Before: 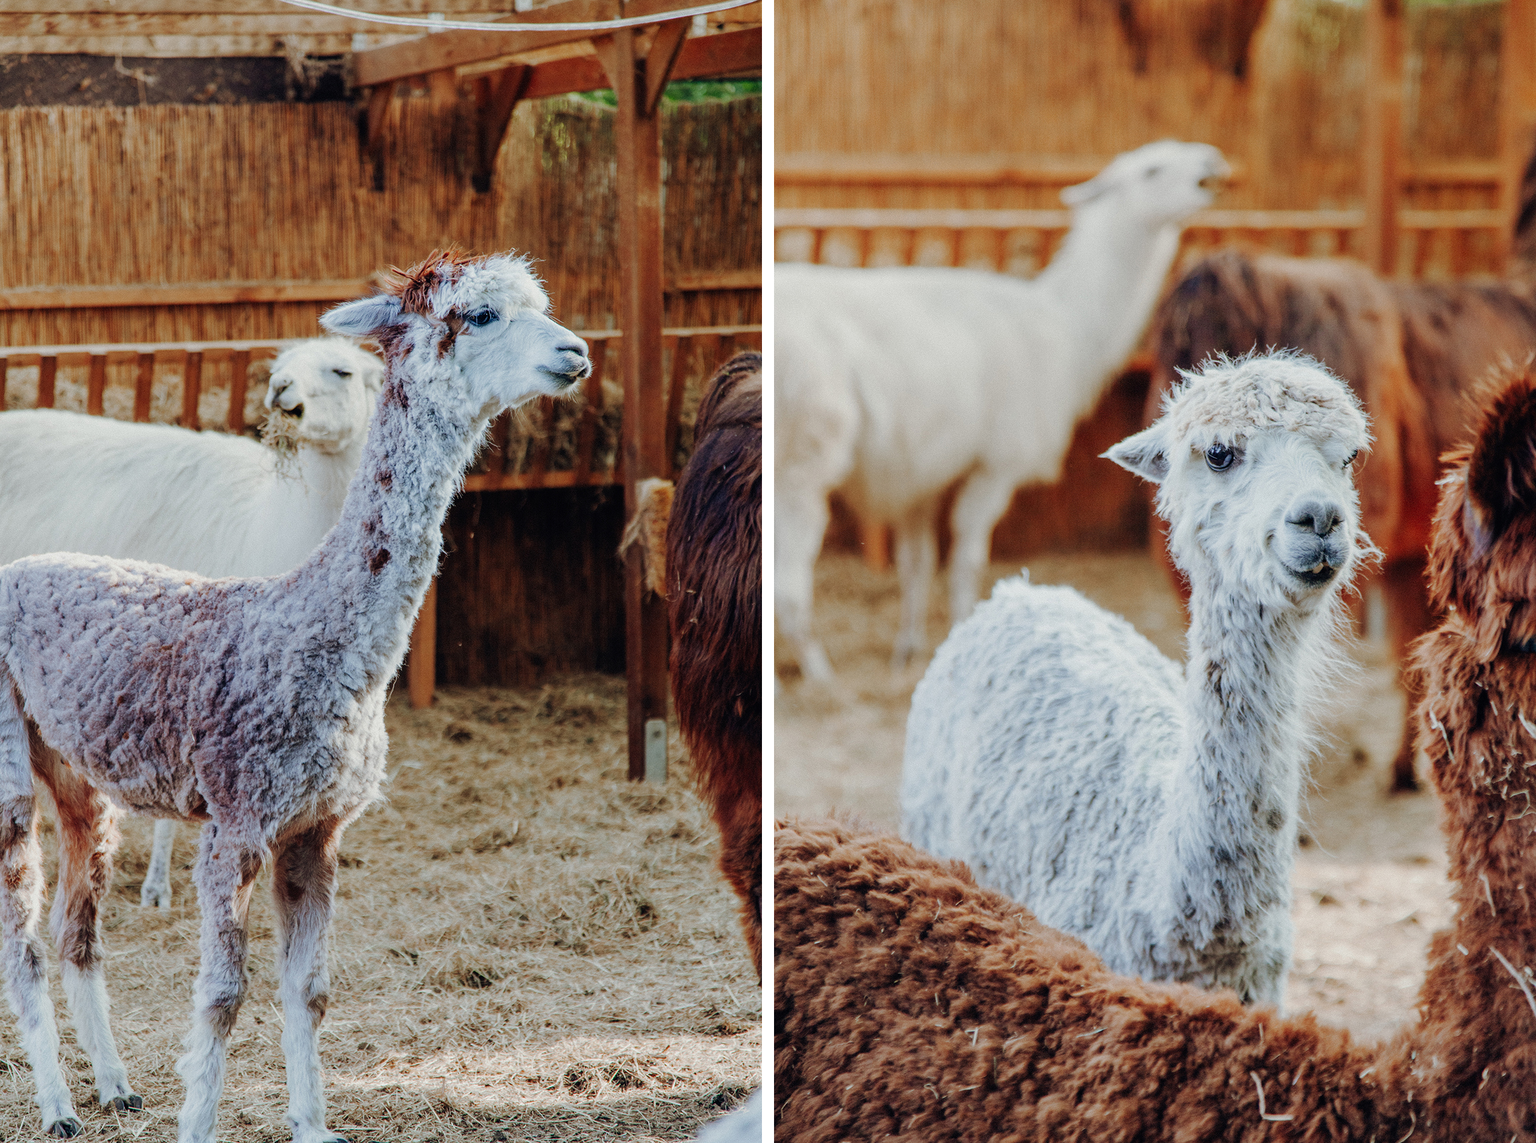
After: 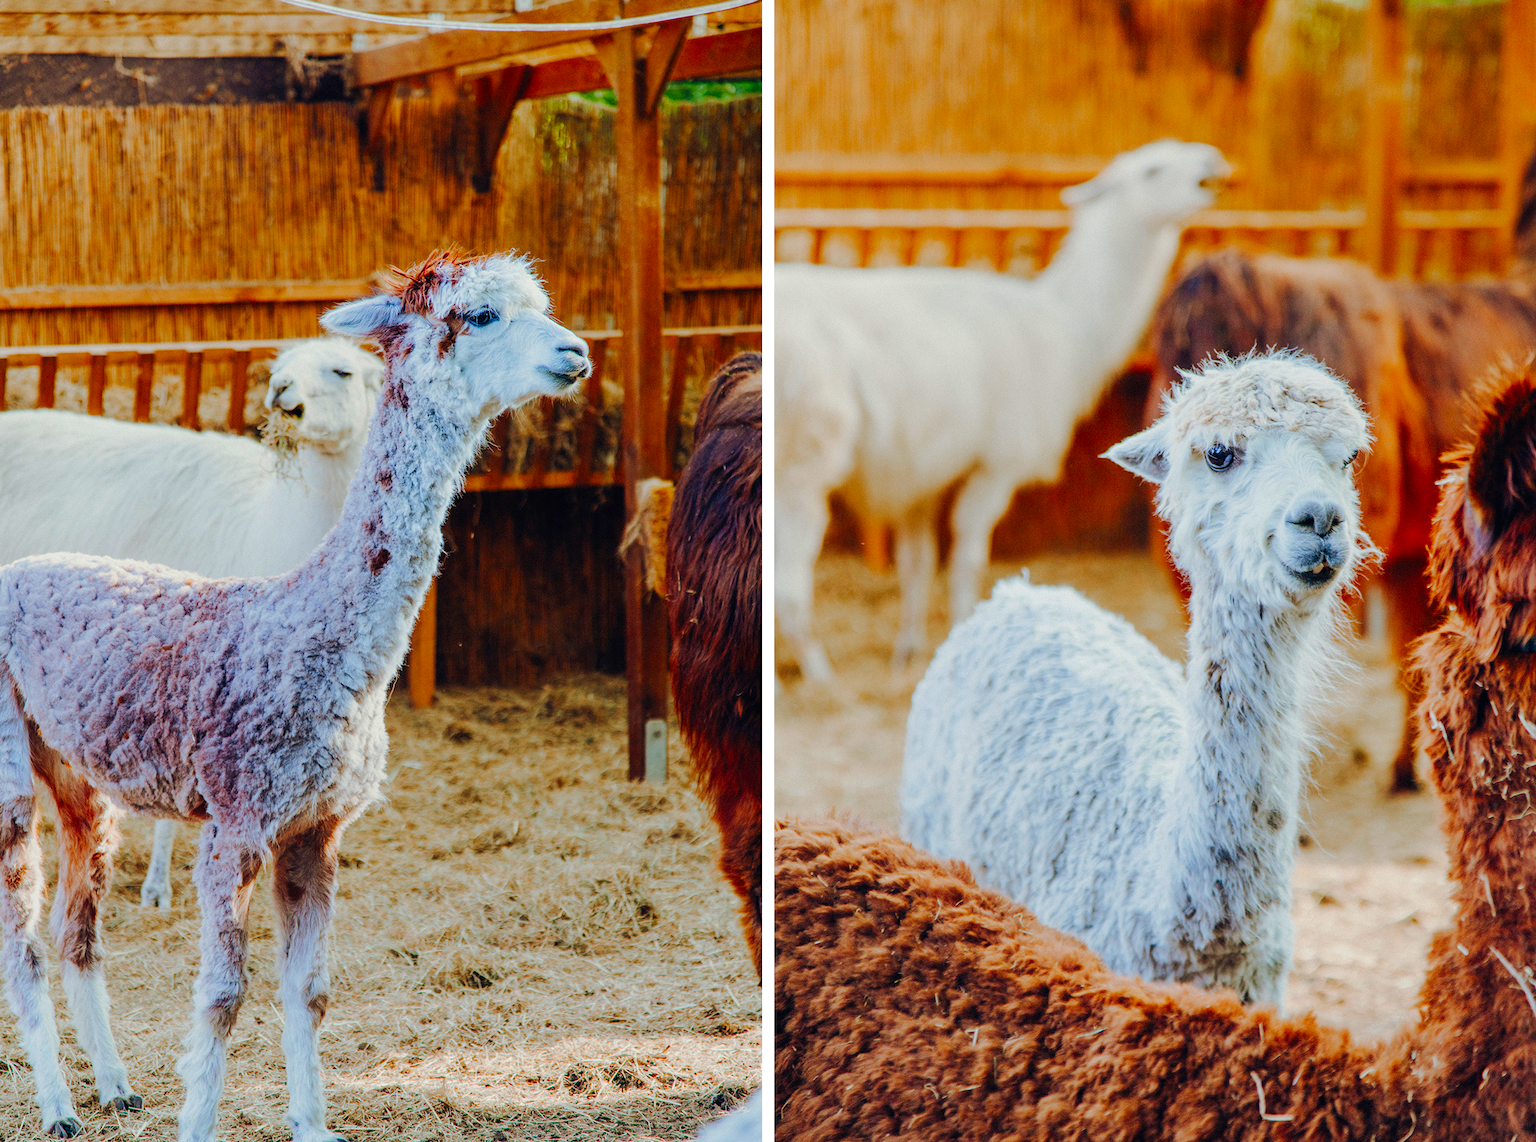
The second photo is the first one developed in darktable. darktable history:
contrast brightness saturation: contrast 0.04, saturation 0.16
color balance rgb: perceptual saturation grading › global saturation 25%, perceptual brilliance grading › mid-tones 10%, perceptual brilliance grading › shadows 15%, global vibrance 20%
